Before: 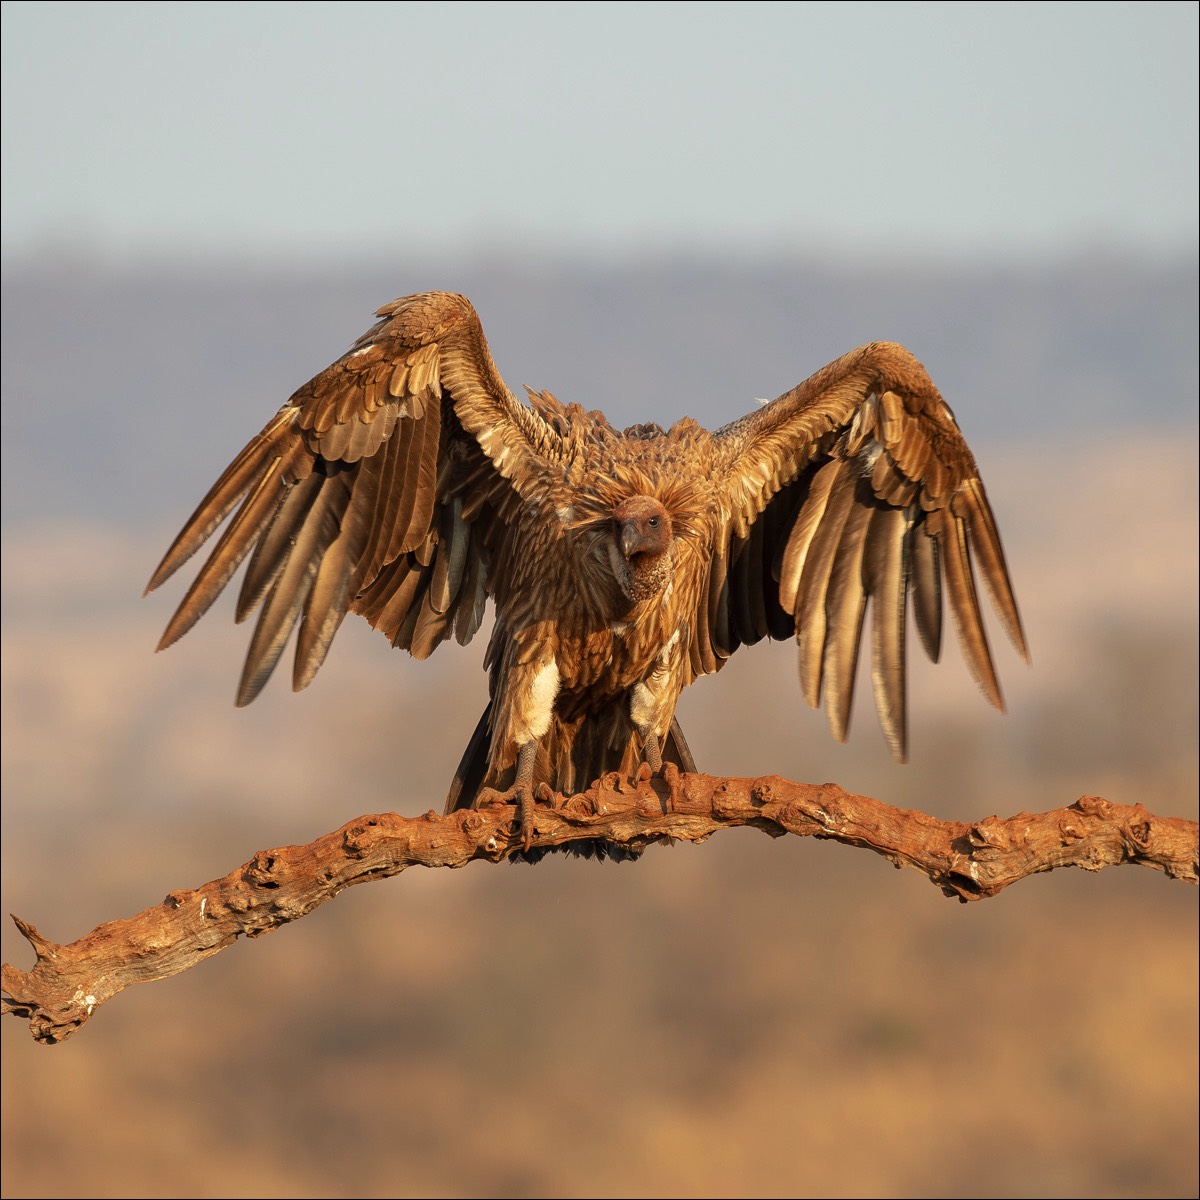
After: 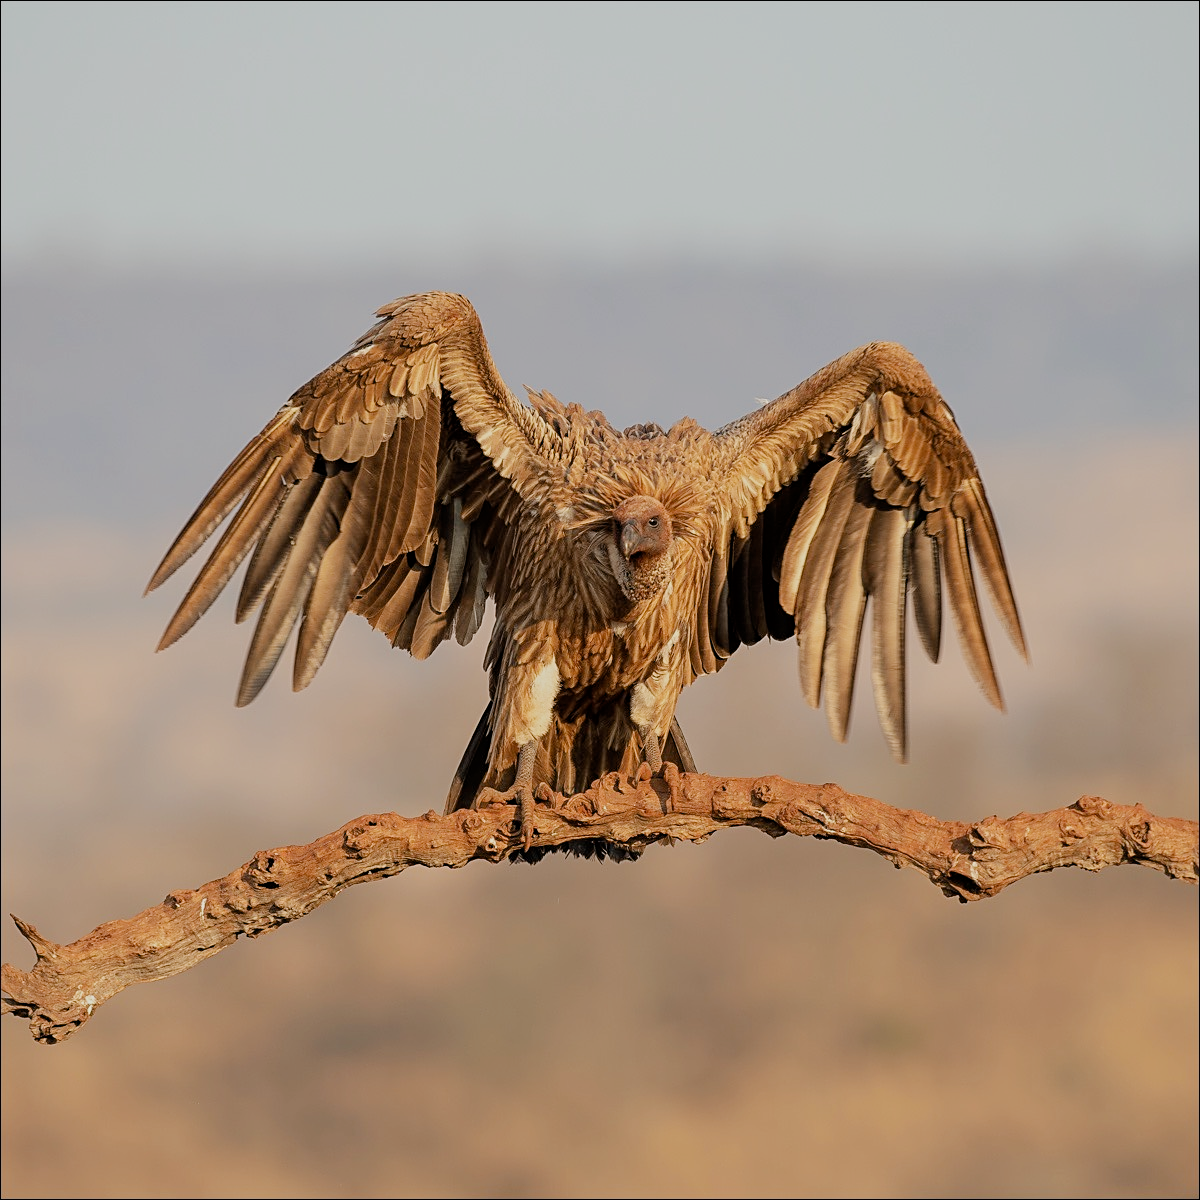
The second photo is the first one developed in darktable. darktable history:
sharpen: on, module defaults
filmic rgb: black relative exposure -7.65 EV, white relative exposure 4.56 EV, hardness 3.61
